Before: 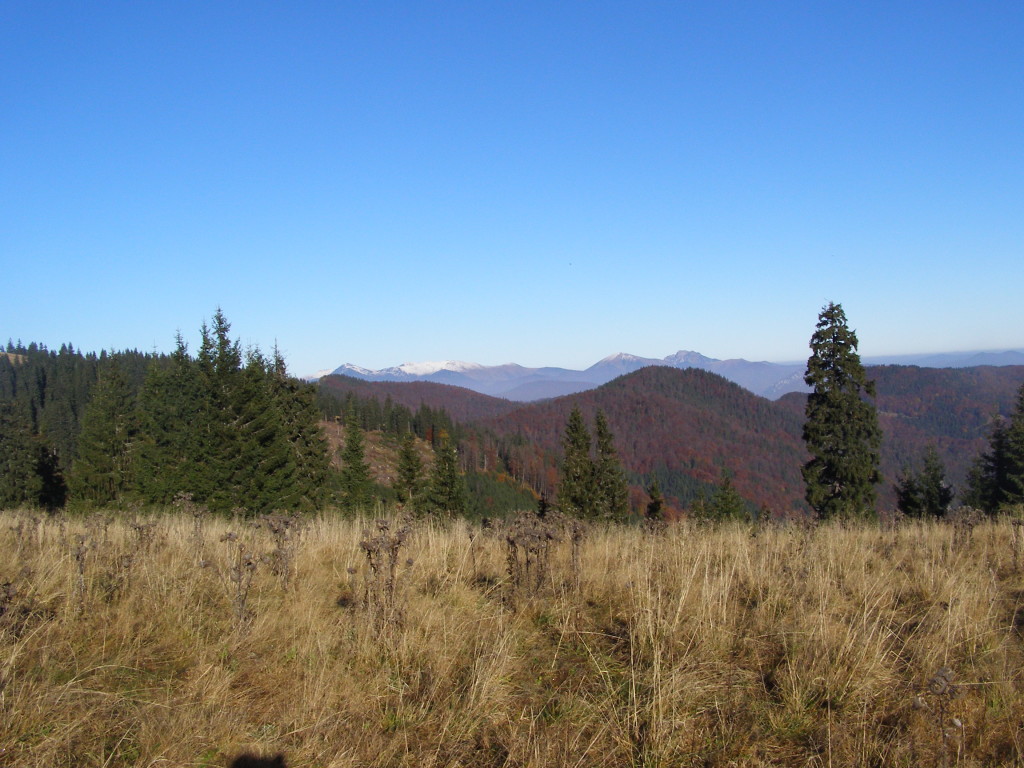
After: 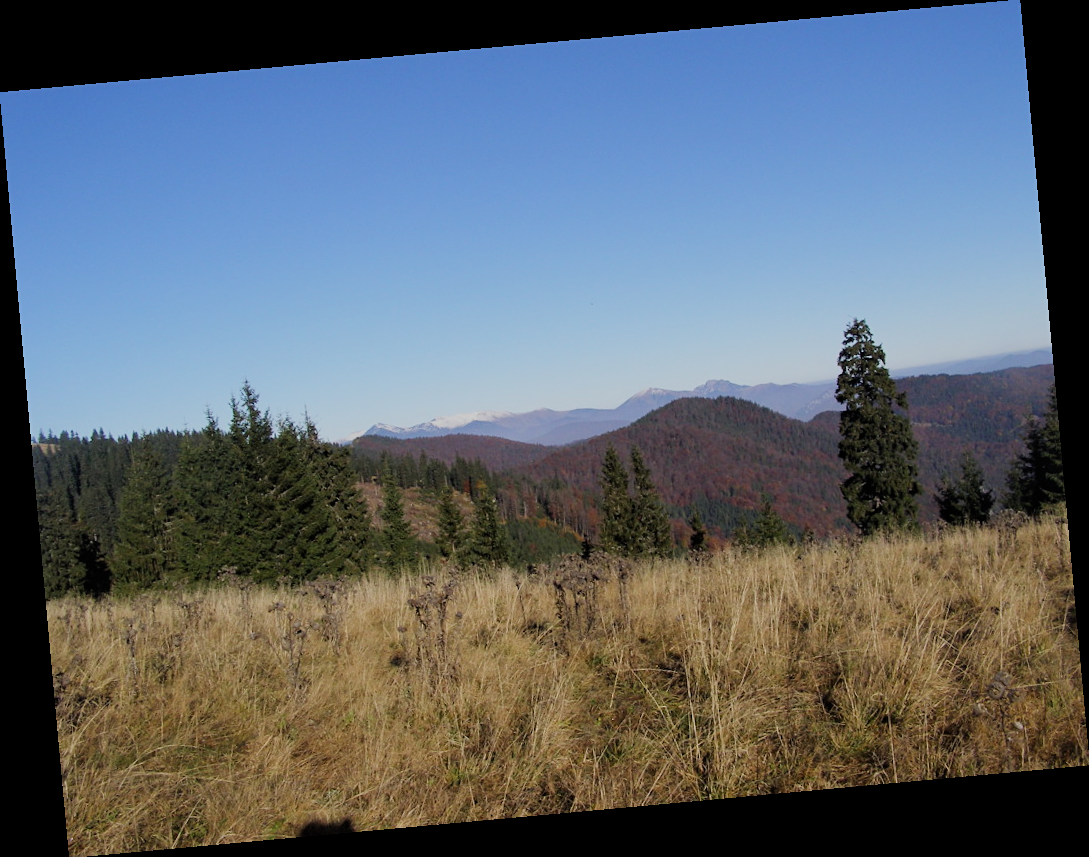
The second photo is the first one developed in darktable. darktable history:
rotate and perspective: rotation -5.2°, automatic cropping off
sharpen: amount 0.2
filmic rgb: black relative exposure -7.65 EV, white relative exposure 4.56 EV, hardness 3.61
